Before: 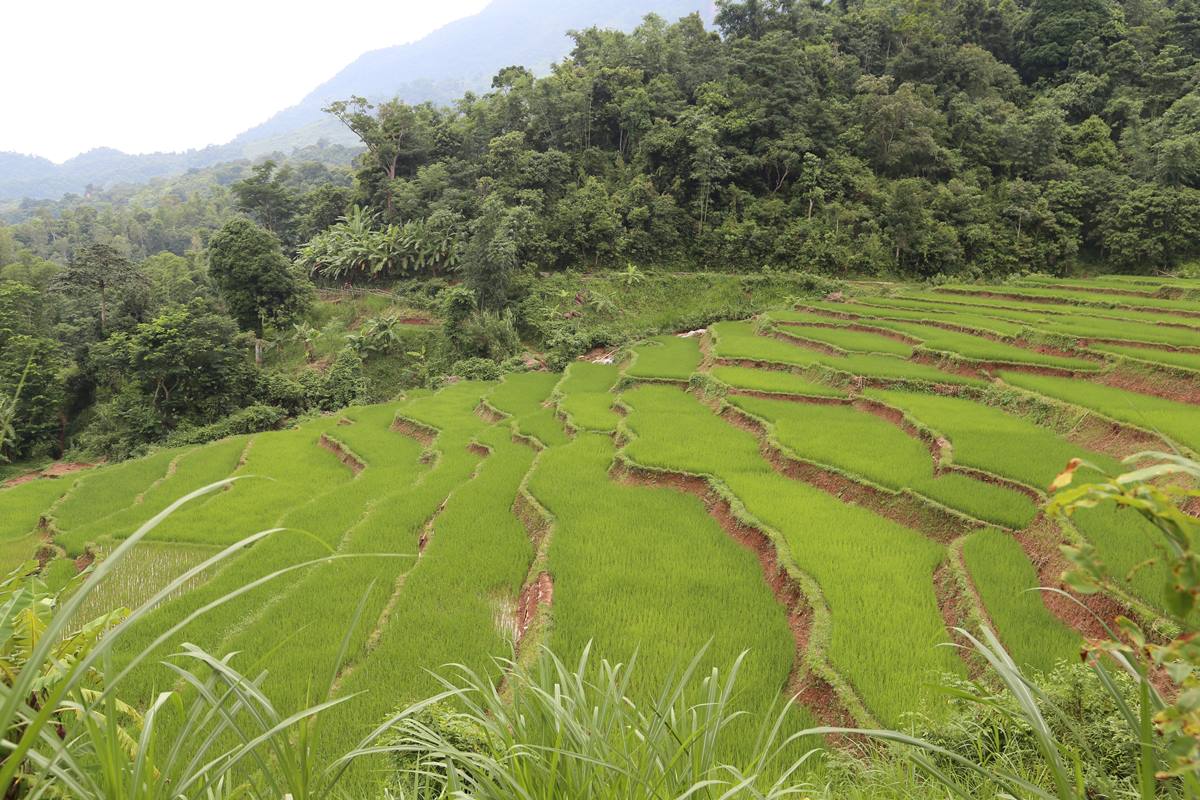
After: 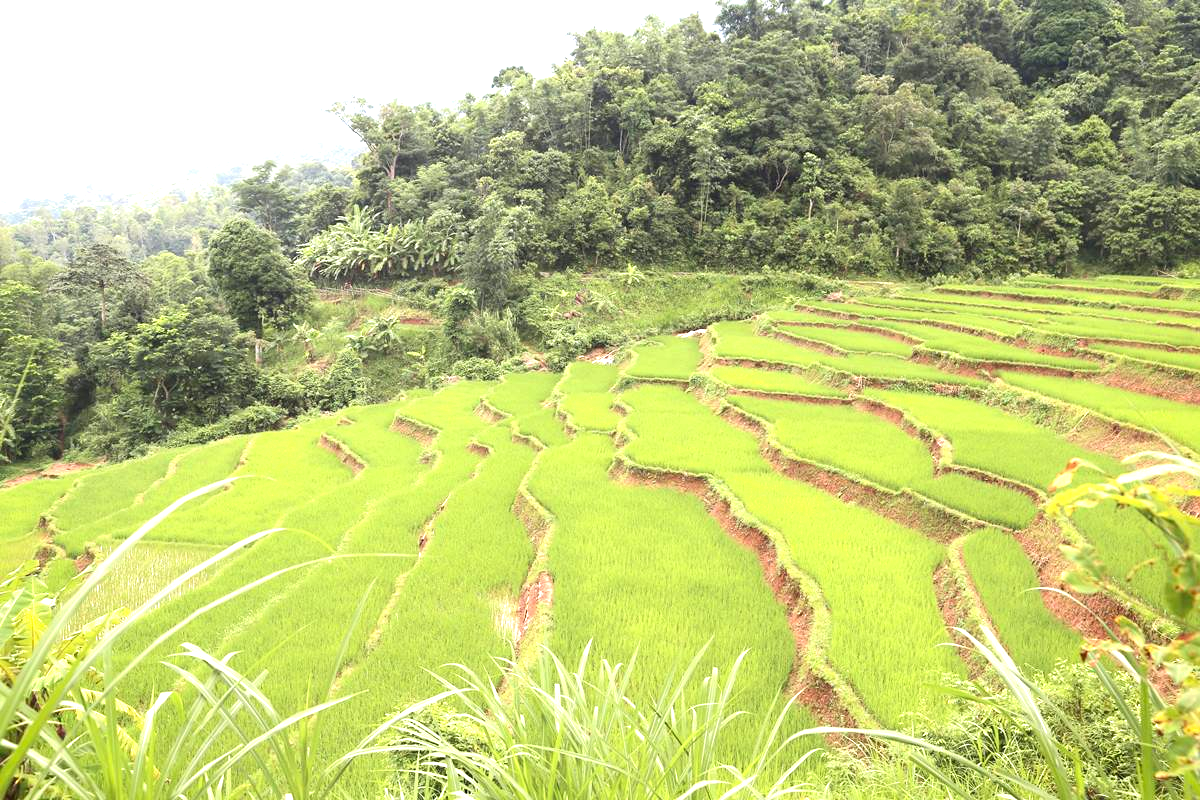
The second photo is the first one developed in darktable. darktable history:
exposure: exposure 1.163 EV, compensate highlight preservation false
vignetting: fall-off radius 61.12%, brightness -0.226, saturation 0.15, unbound false
shadows and highlights: shadows -11.7, white point adjustment 4.06, highlights 28.99
